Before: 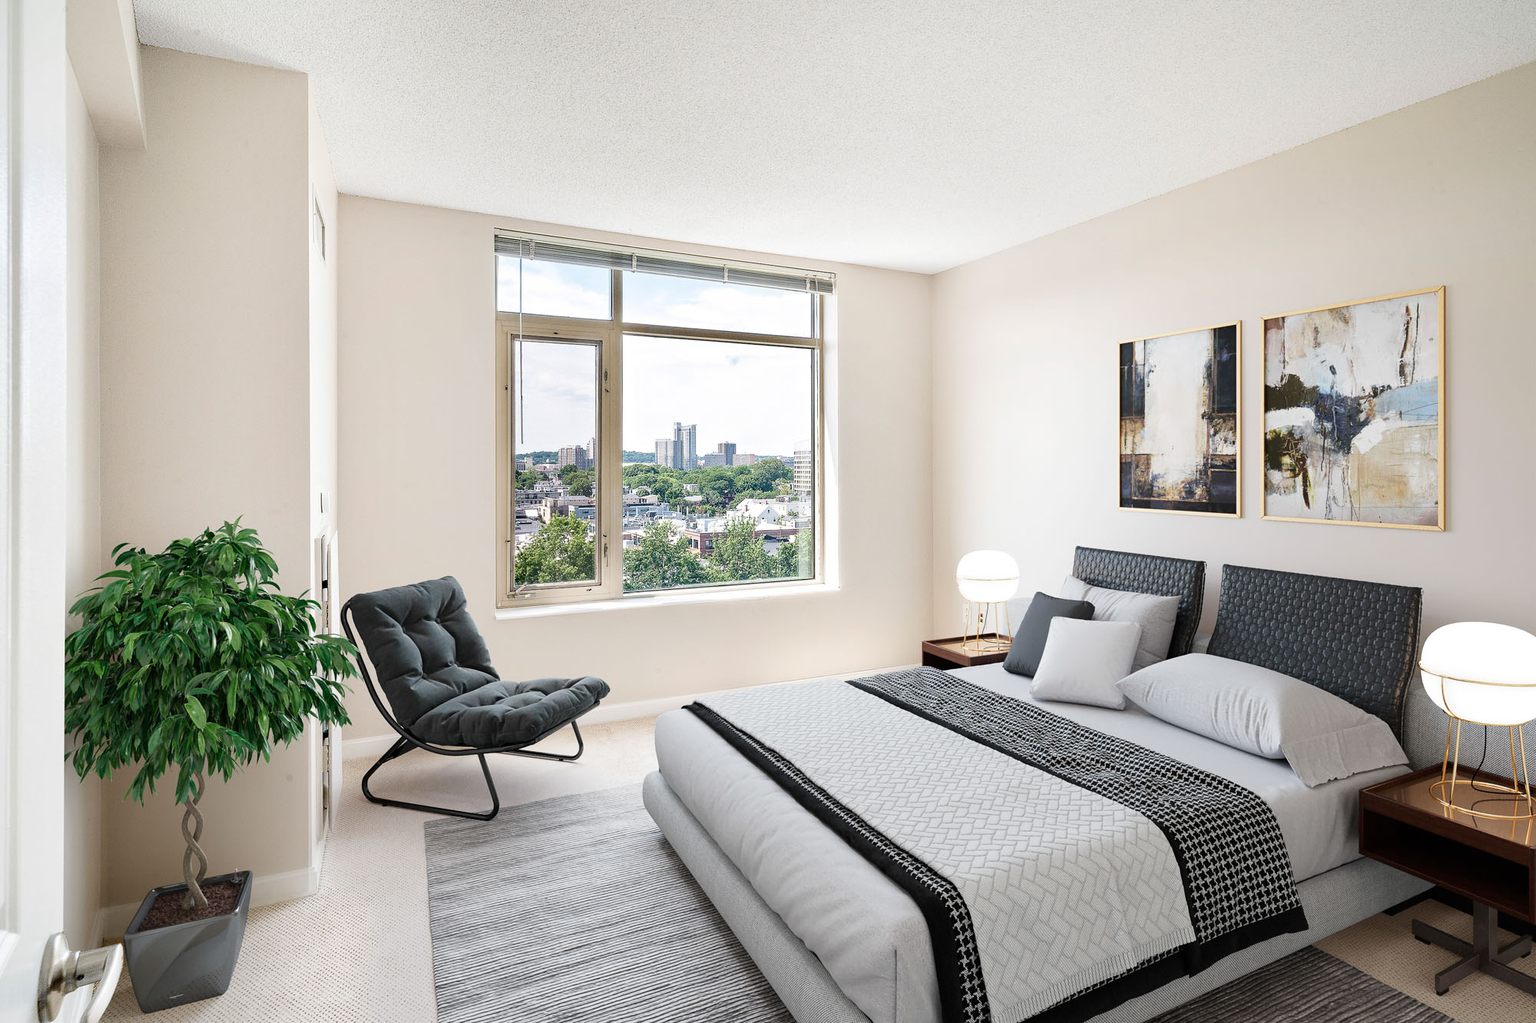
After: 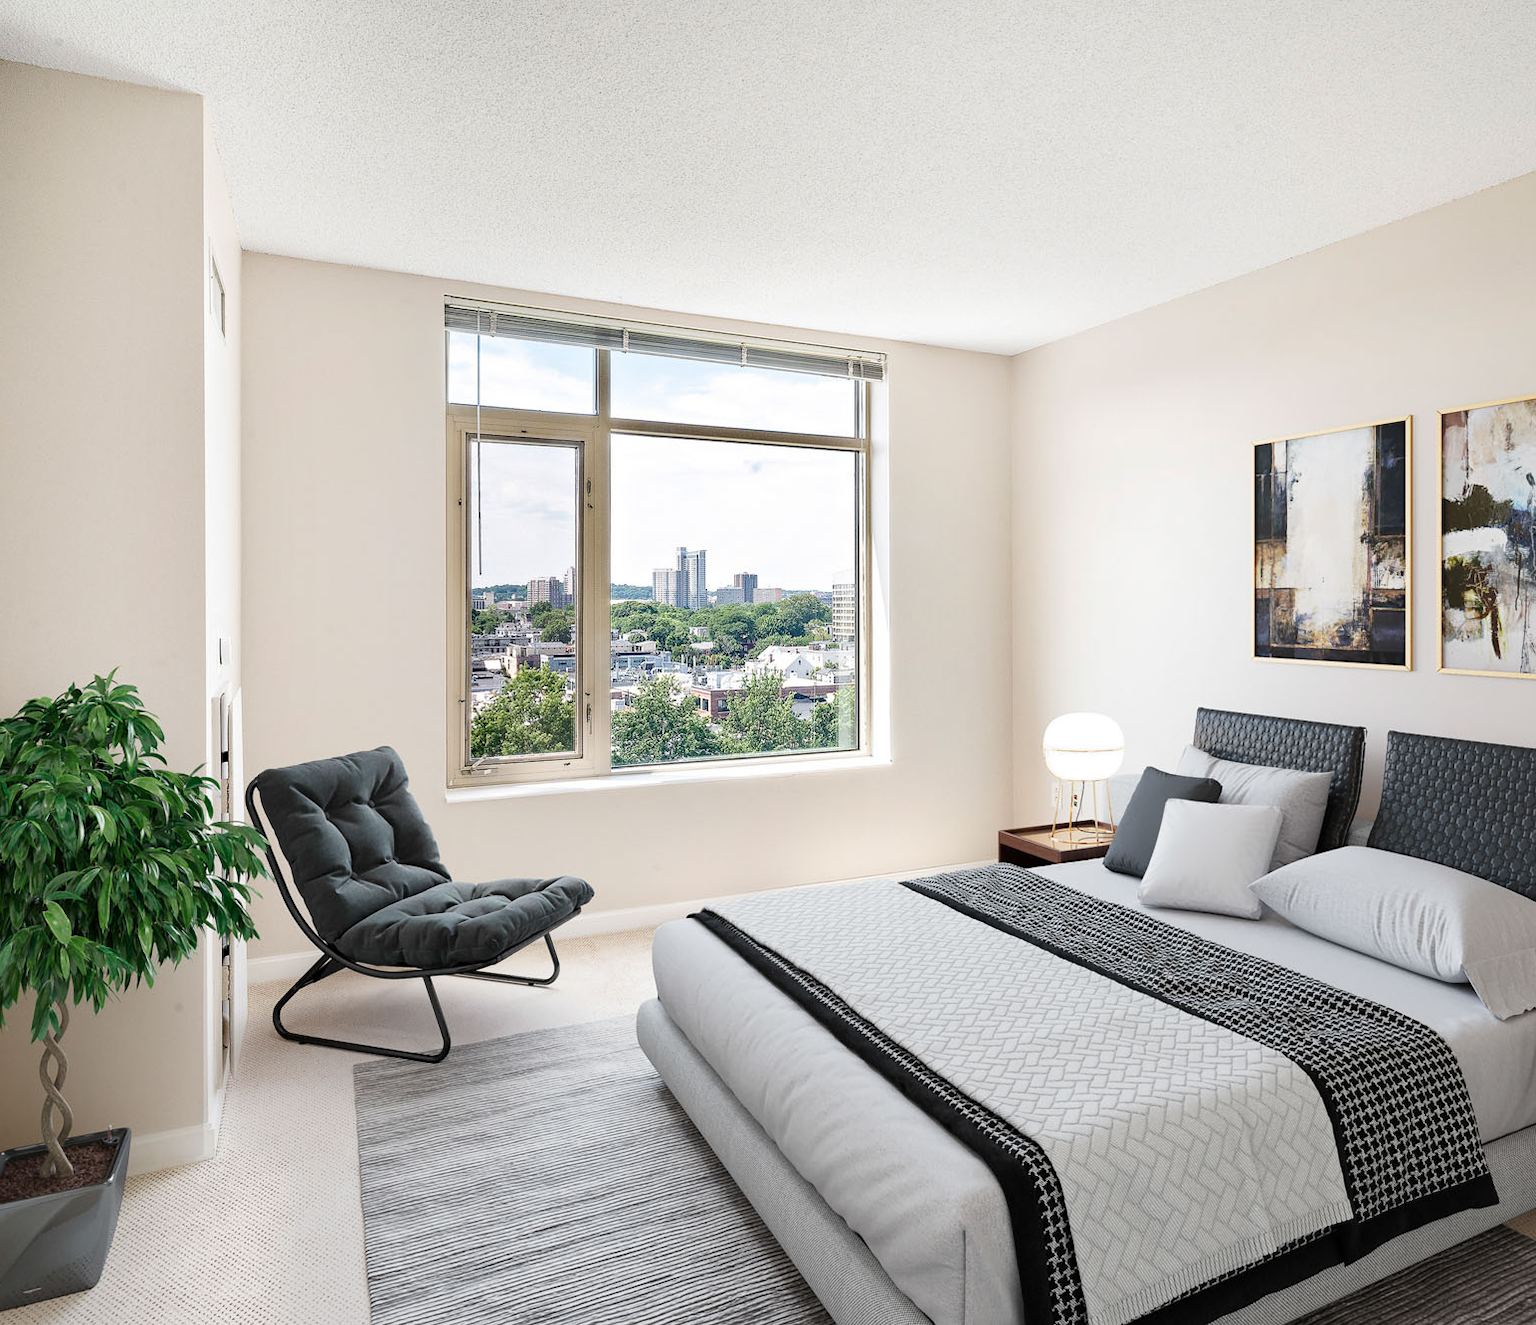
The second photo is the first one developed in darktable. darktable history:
crop: left 9.894%, right 12.882%
